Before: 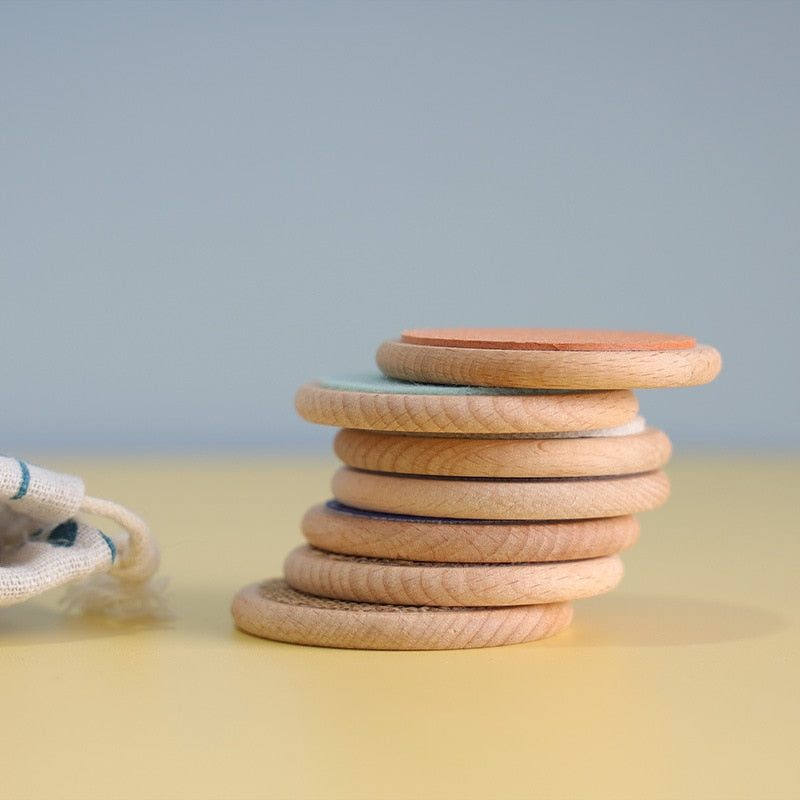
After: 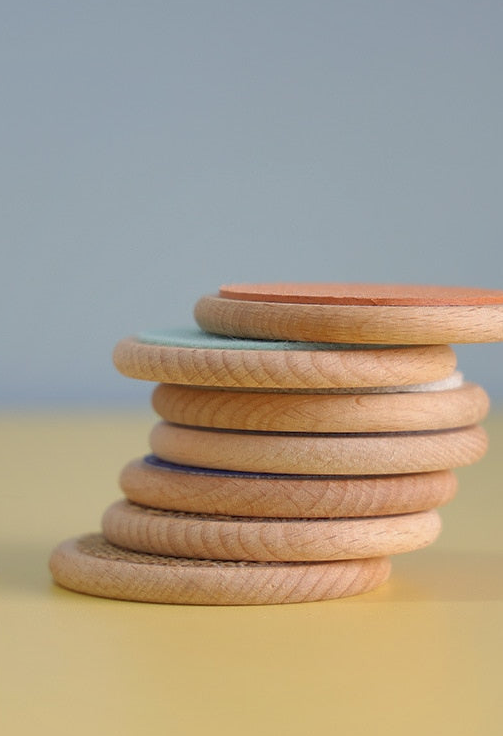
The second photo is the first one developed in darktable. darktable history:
shadows and highlights: on, module defaults
tone equalizer: edges refinement/feathering 500, mask exposure compensation -1.57 EV, preserve details no
crop and rotate: left 22.829%, top 5.633%, right 14.226%, bottom 2.318%
